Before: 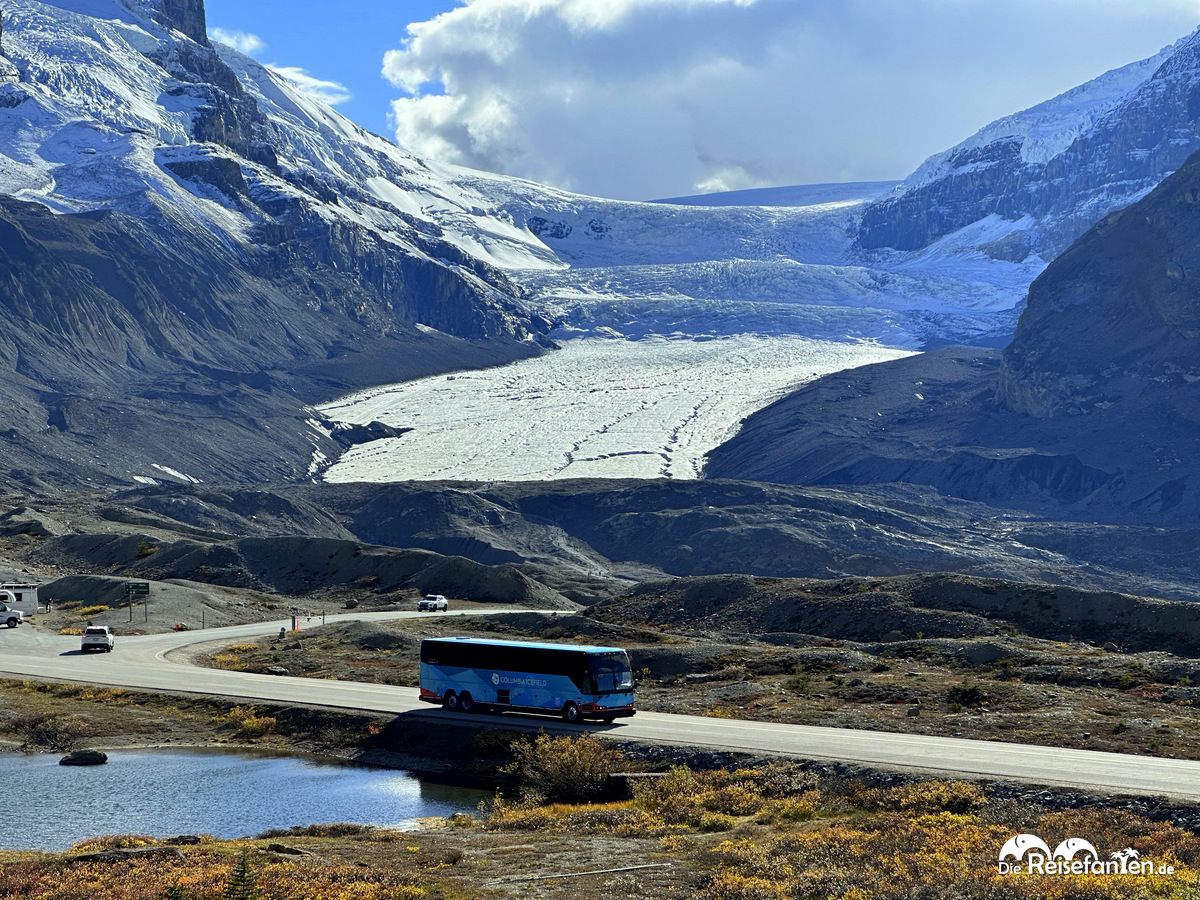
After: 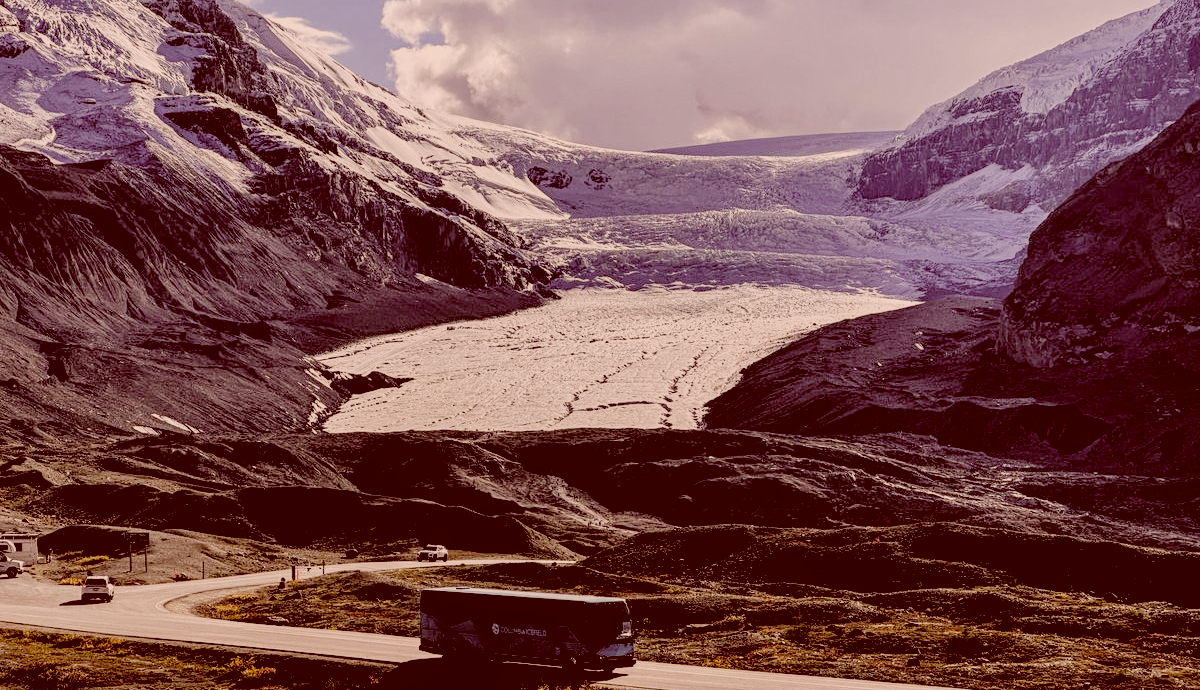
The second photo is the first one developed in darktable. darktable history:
local contrast: on, module defaults
color correction: highlights a* 9.03, highlights b* 8.71, shadows a* 40, shadows b* 40, saturation 0.8
crop: top 5.667%, bottom 17.637%
filmic rgb: black relative exposure -2.85 EV, white relative exposure 4.56 EV, hardness 1.77, contrast 1.25, preserve chrominance no, color science v5 (2021)
